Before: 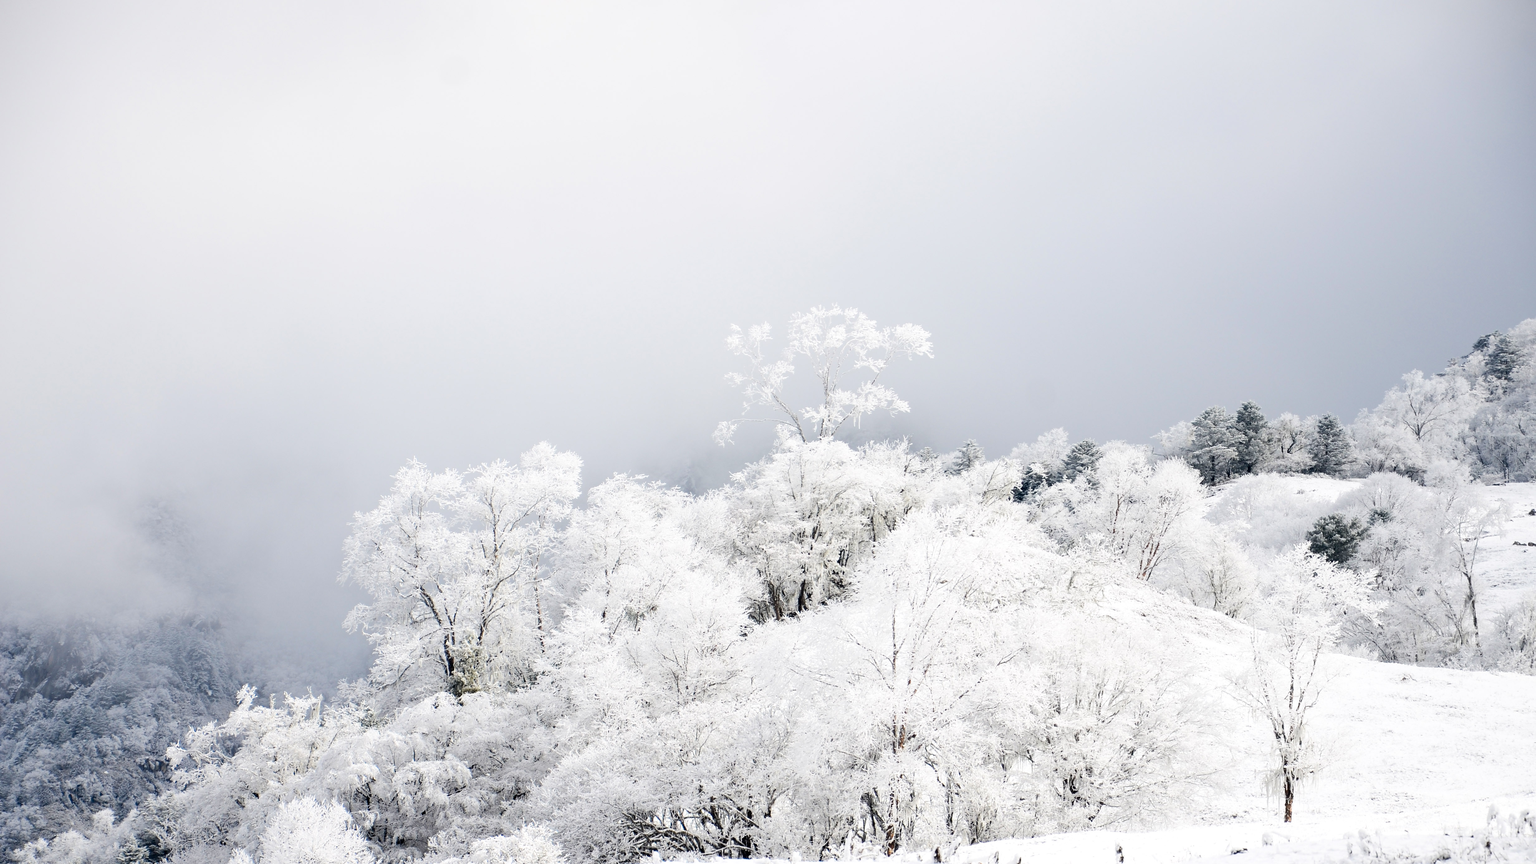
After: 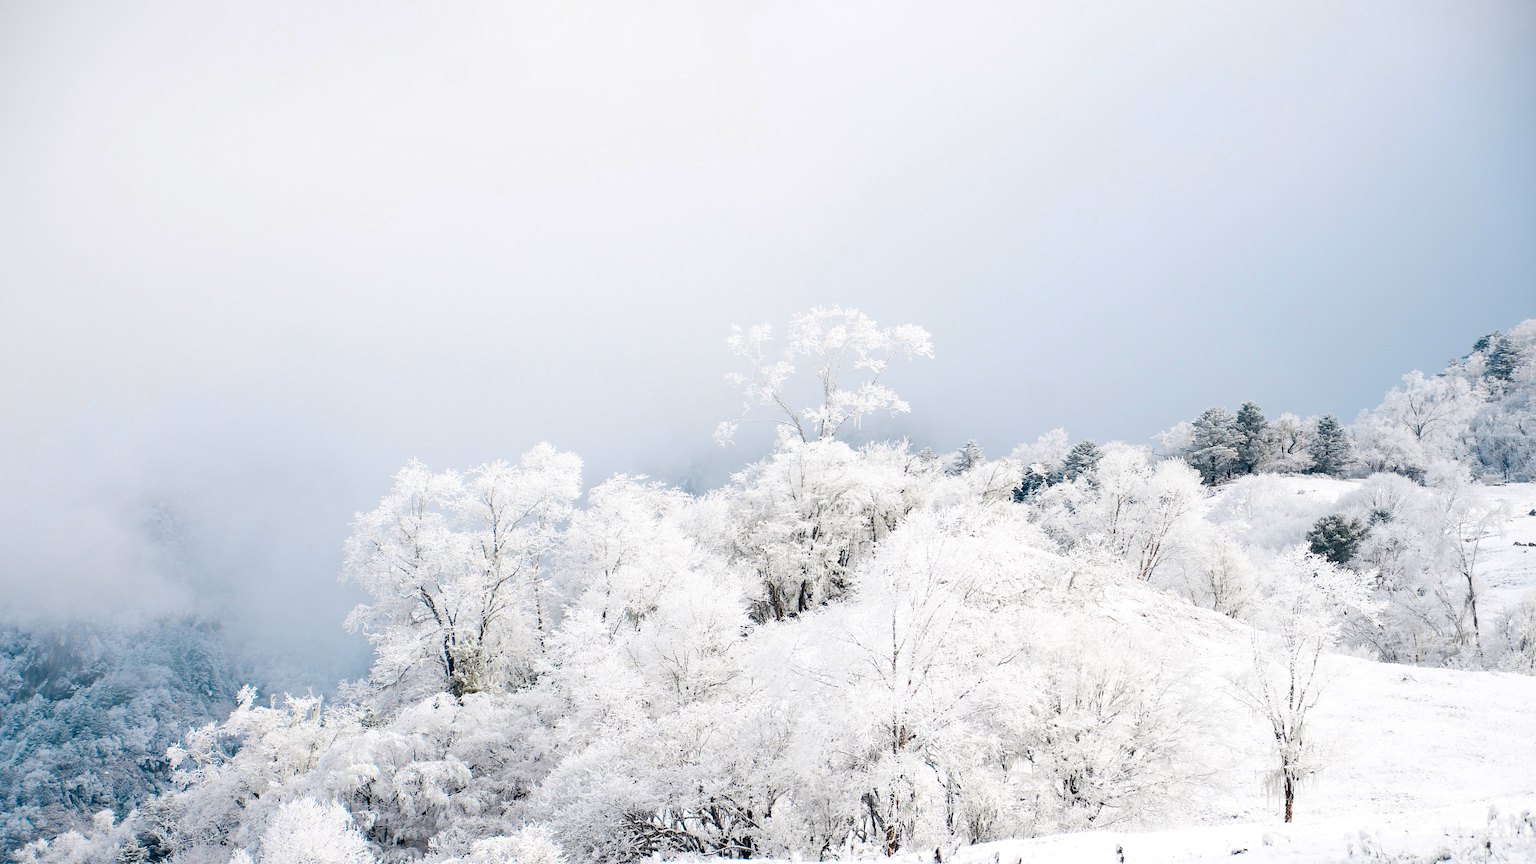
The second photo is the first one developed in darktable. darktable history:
contrast brightness saturation: saturation -0.054
shadows and highlights: shadows 43.04, highlights 7.19
color zones: curves: ch0 [(0.254, 0.492) (0.724, 0.62)]; ch1 [(0.25, 0.528) (0.719, 0.796)]; ch2 [(0, 0.472) (0.25, 0.5) (0.73, 0.184)]
